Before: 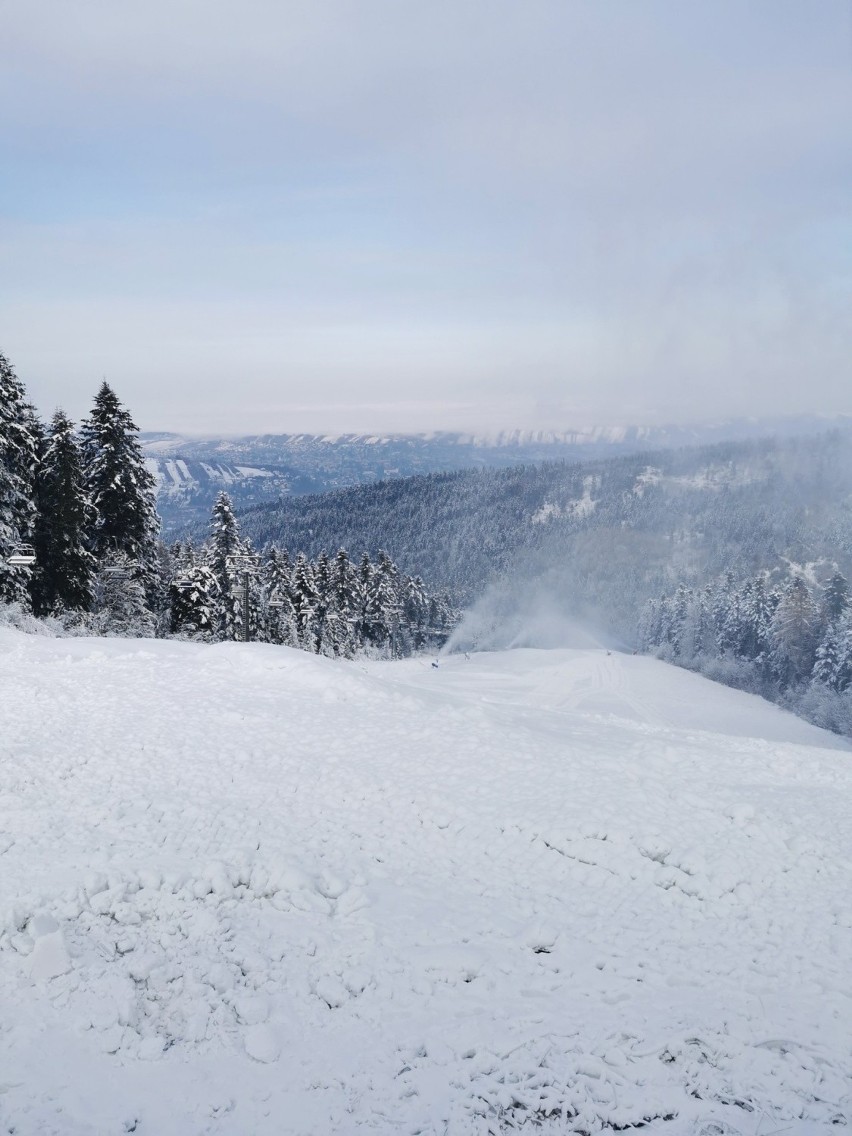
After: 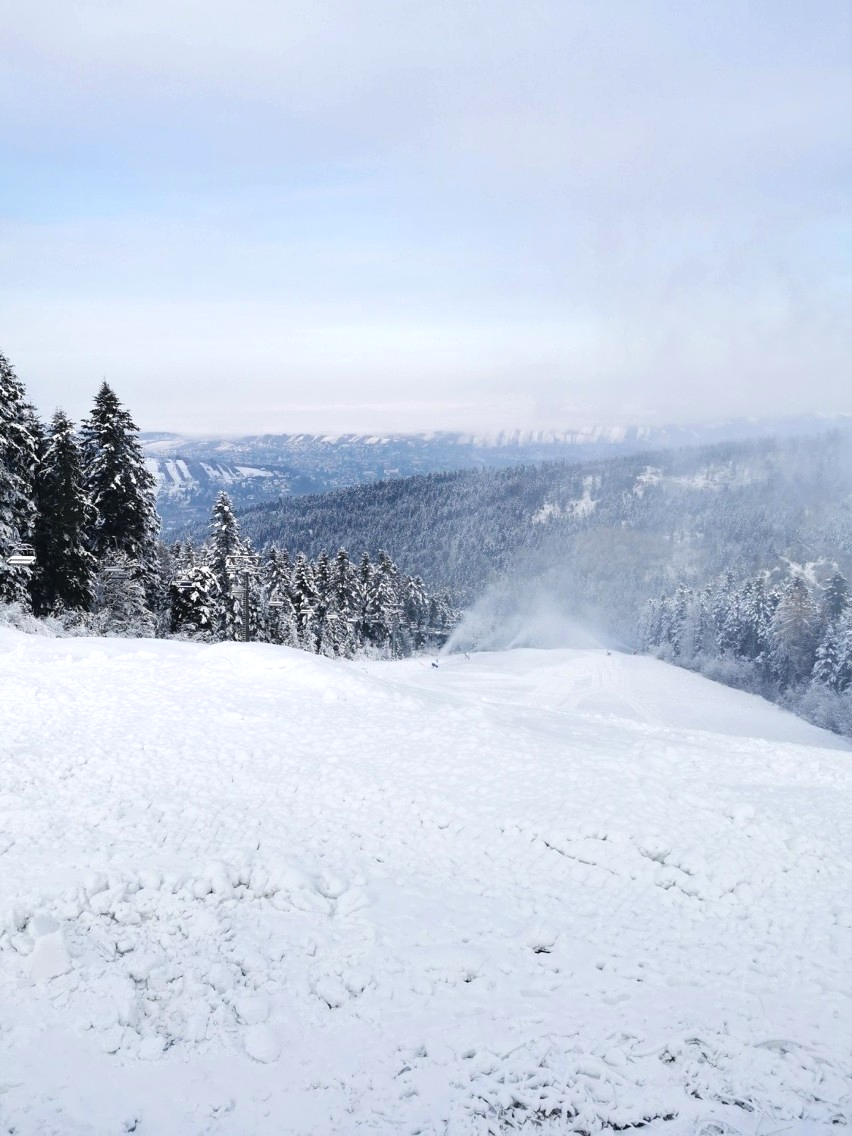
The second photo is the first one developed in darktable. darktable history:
tone equalizer: -8 EV -0.448 EV, -7 EV -0.397 EV, -6 EV -0.33 EV, -5 EV -0.258 EV, -3 EV 0.242 EV, -2 EV 0.322 EV, -1 EV 0.386 EV, +0 EV 0.401 EV
